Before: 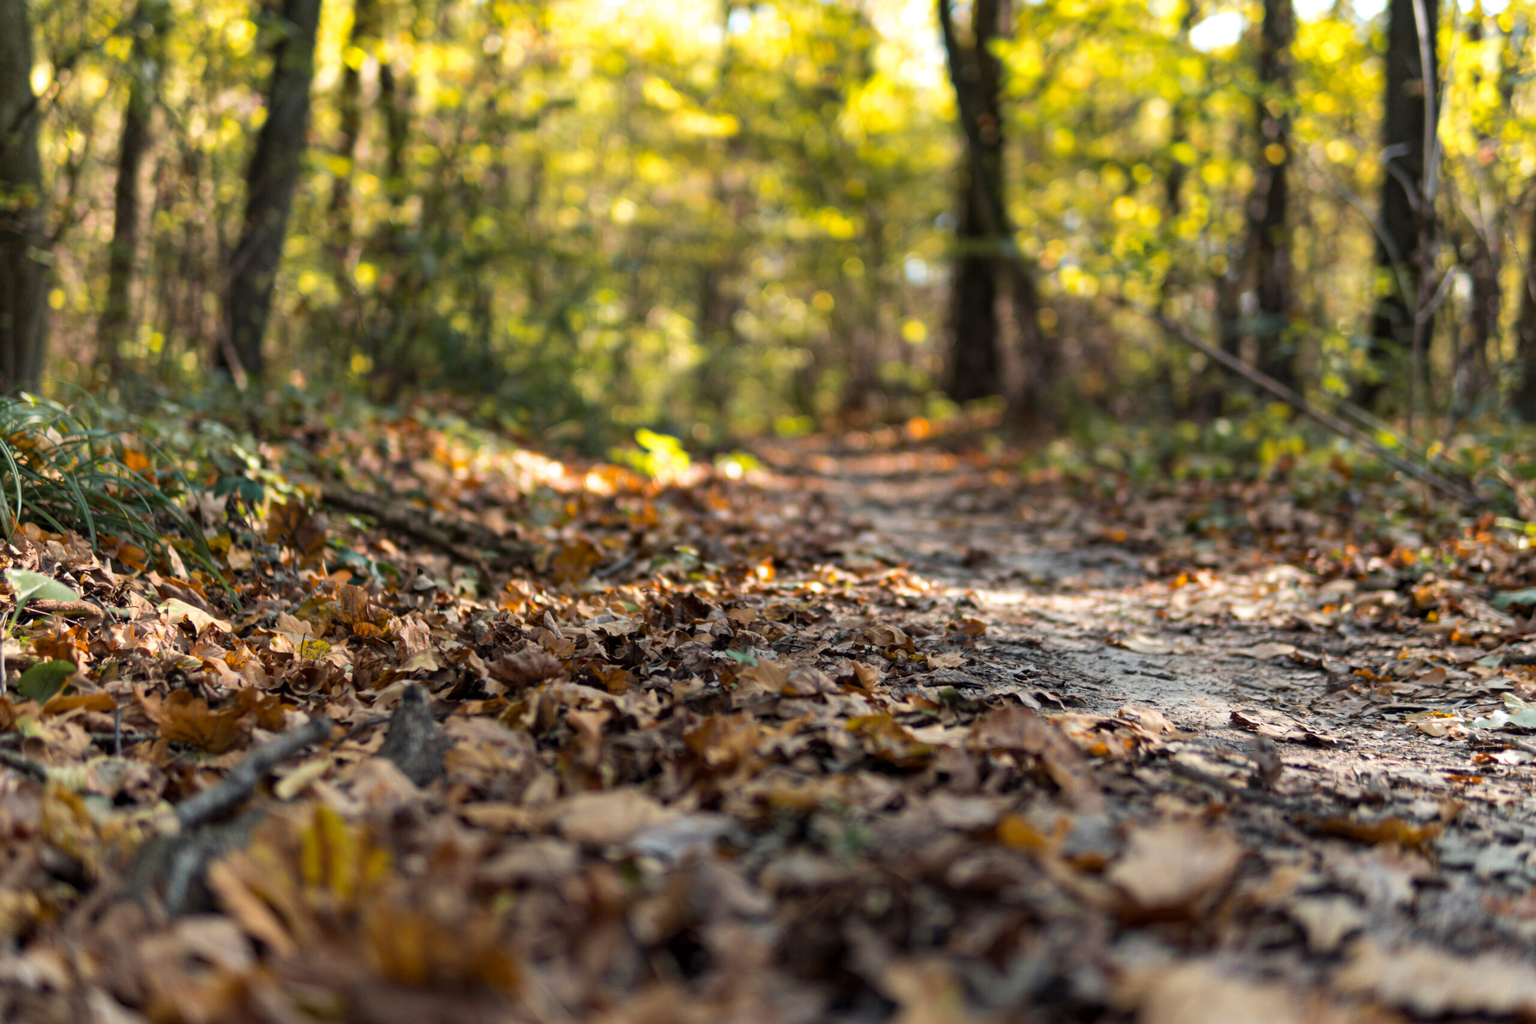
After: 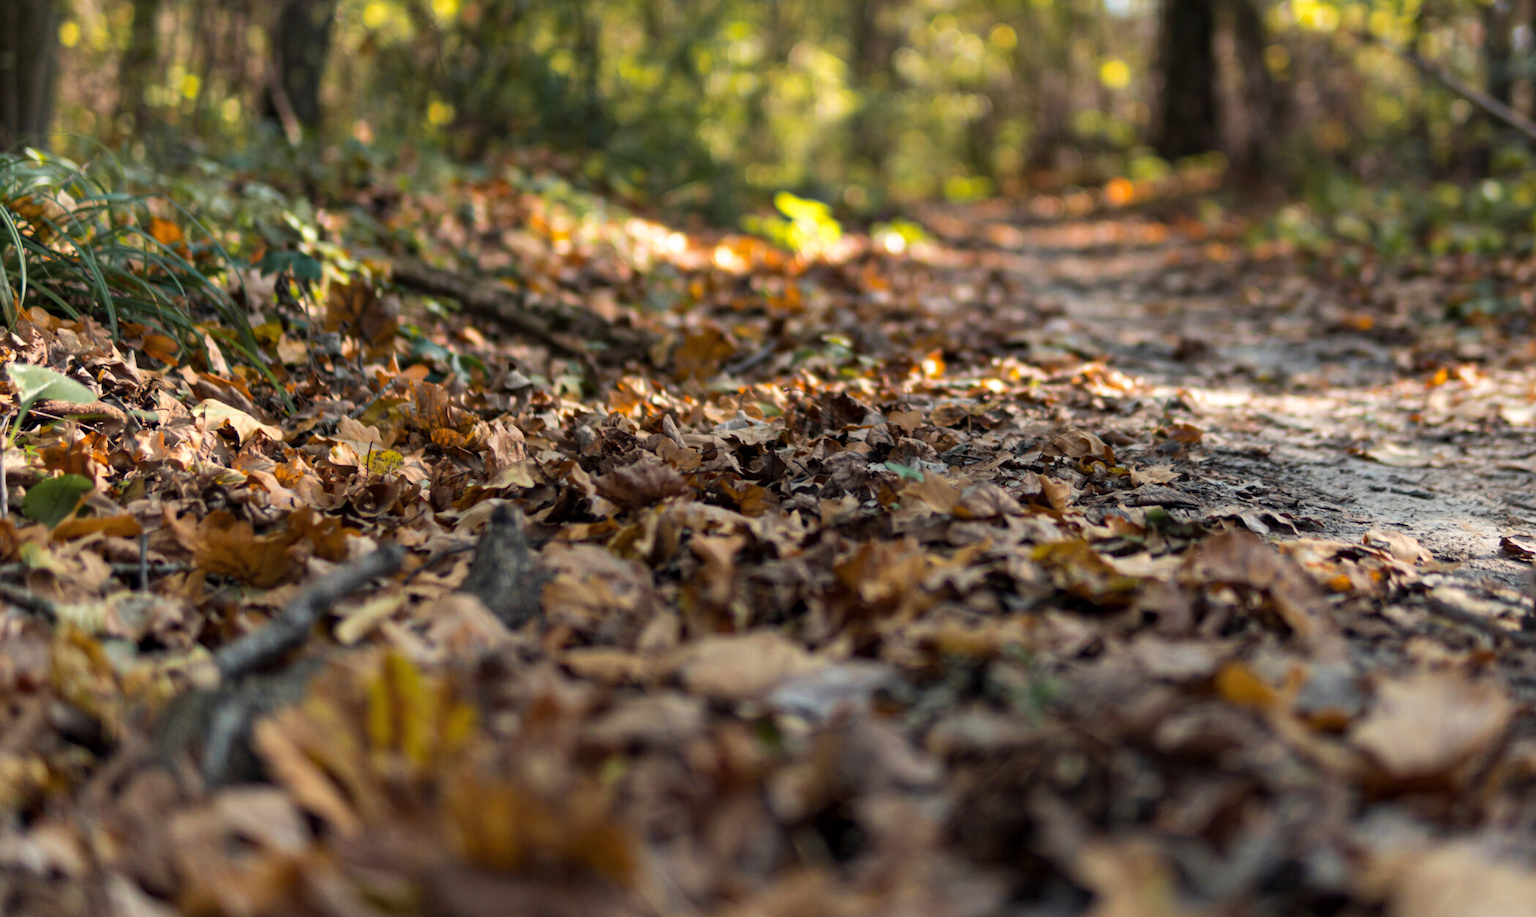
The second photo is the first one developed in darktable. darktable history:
crop: top 26.531%, right 17.959%
color balance rgb: global vibrance -1%, saturation formula JzAzBz (2021)
